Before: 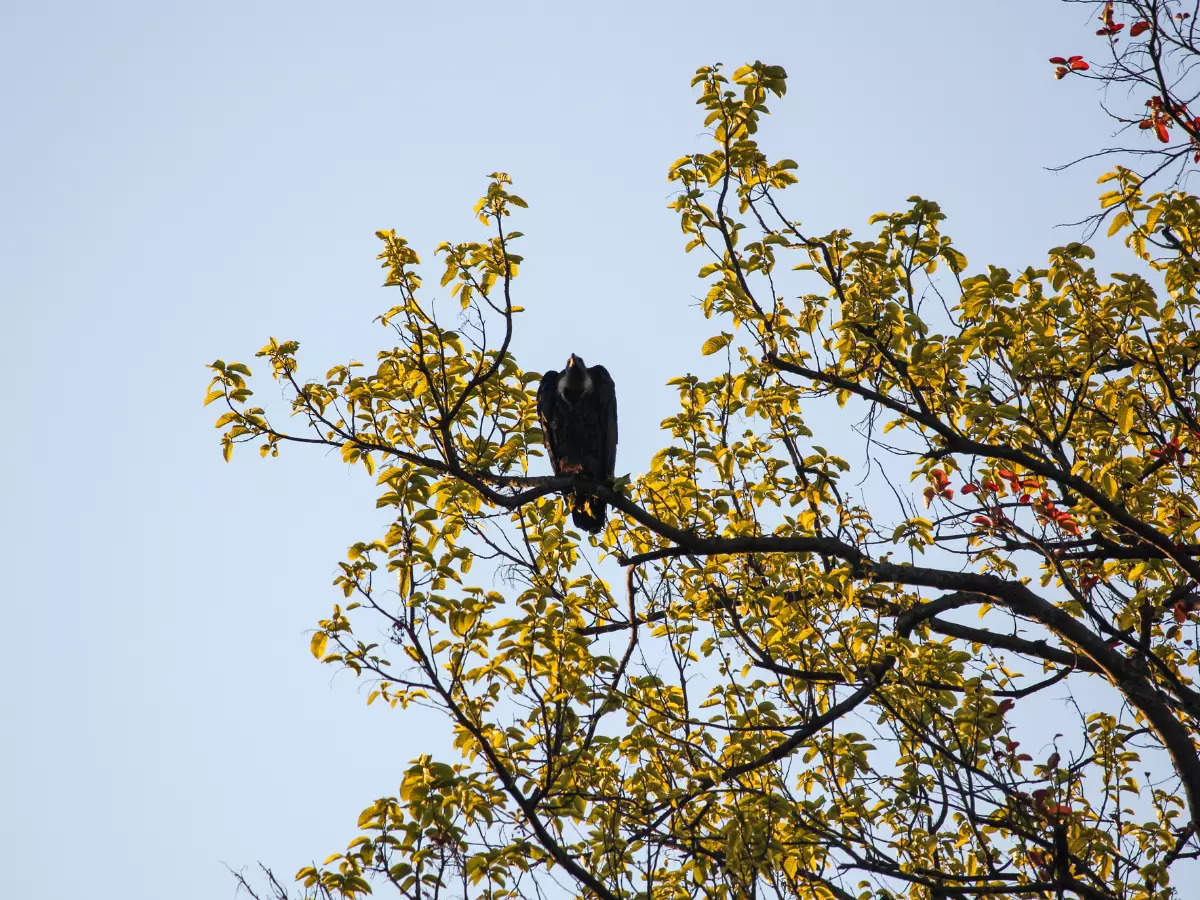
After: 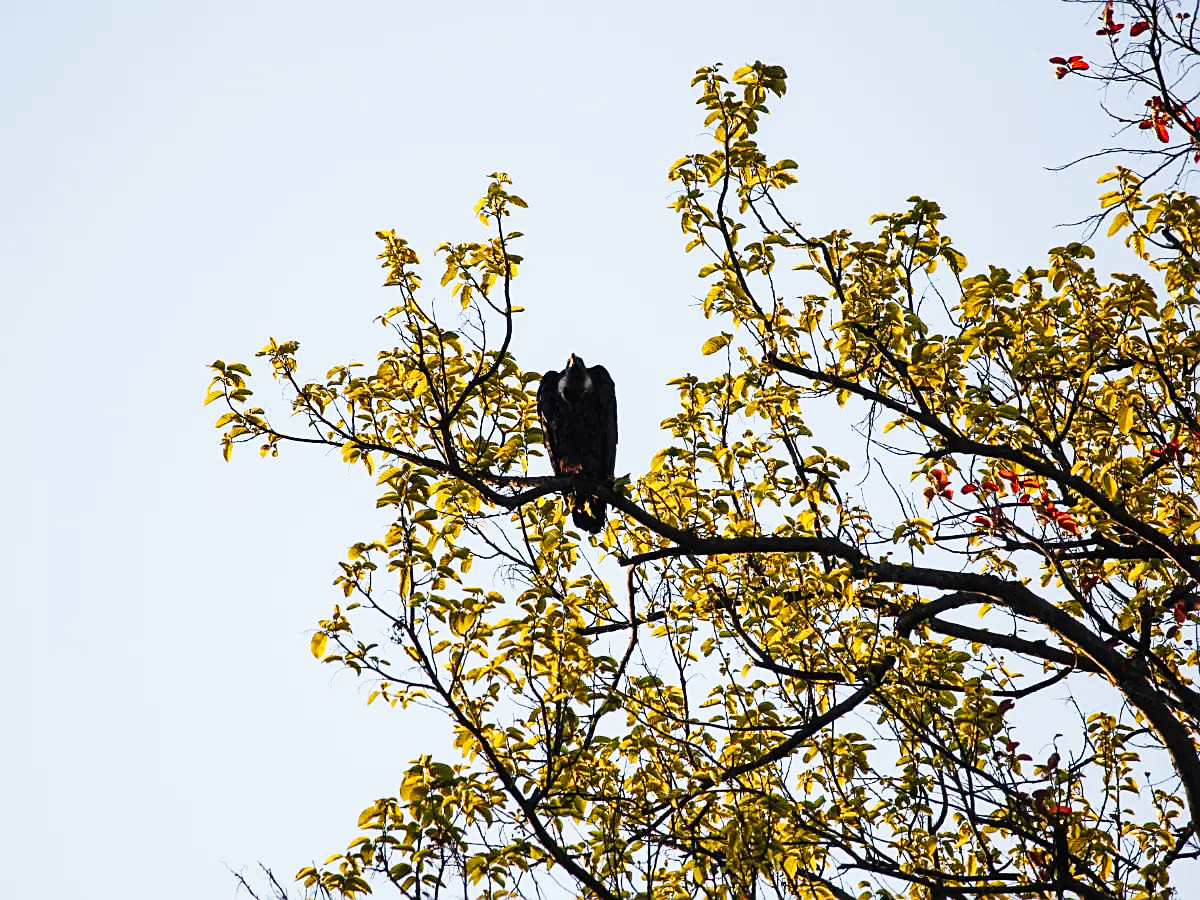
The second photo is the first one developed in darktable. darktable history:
base curve: curves: ch0 [(0, 0) (0.036, 0.025) (0.121, 0.166) (0.206, 0.329) (0.605, 0.79) (1, 1)], preserve colors none
sharpen: on, module defaults
tone curve: curves: ch0 [(0, 0) (0.003, 0.003) (0.011, 0.011) (0.025, 0.024) (0.044, 0.043) (0.069, 0.068) (0.1, 0.098) (0.136, 0.133) (0.177, 0.174) (0.224, 0.22) (0.277, 0.272) (0.335, 0.329) (0.399, 0.391) (0.468, 0.459) (0.543, 0.545) (0.623, 0.625) (0.709, 0.711) (0.801, 0.802) (0.898, 0.898) (1, 1)], preserve colors none
